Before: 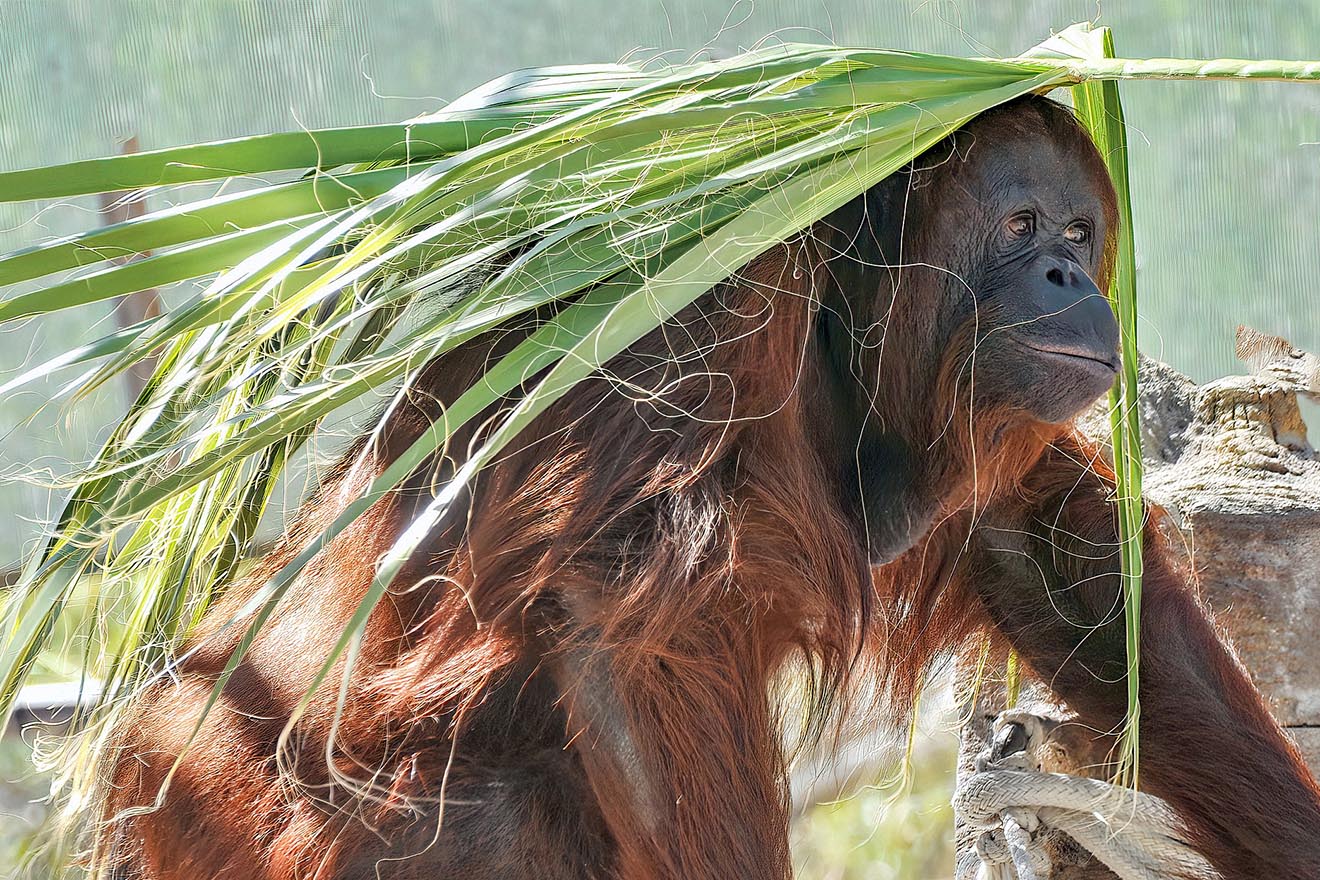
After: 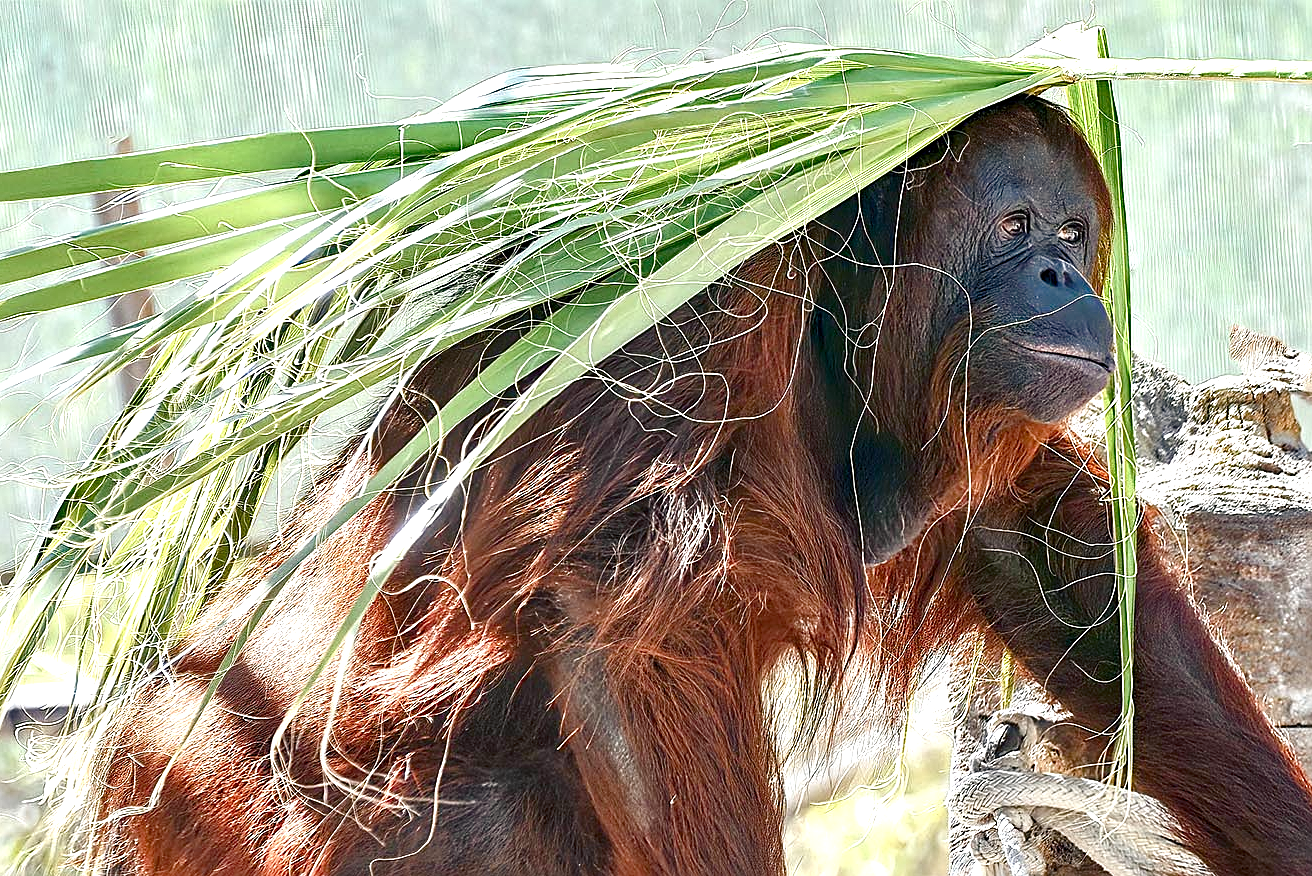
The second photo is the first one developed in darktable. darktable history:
contrast brightness saturation: contrast 0.065, brightness -0.13, saturation 0.063
sharpen: amount 0.492
color balance rgb: shadows lift › chroma 4.245%, shadows lift › hue 251.35°, perceptual saturation grading › global saturation 20%, perceptual saturation grading › highlights -50.561%, perceptual saturation grading › shadows 30.194%, global vibrance 9.521%
exposure: black level correction 0, exposure 0.7 EV, compensate highlight preservation false
crop and rotate: left 0.584%, top 0.135%, bottom 0.255%
levels: levels [0, 0.492, 0.984]
